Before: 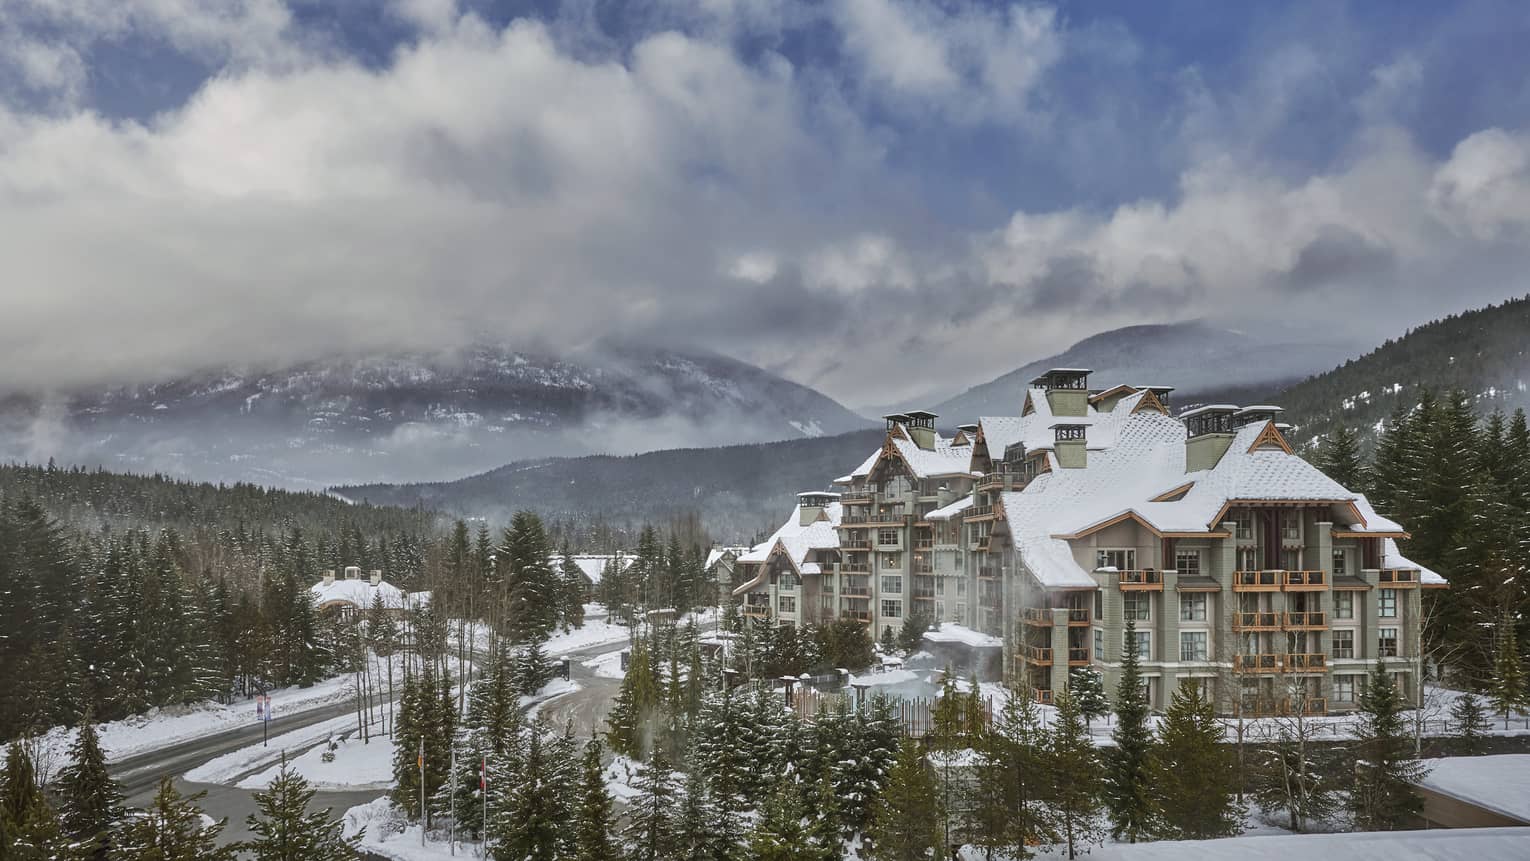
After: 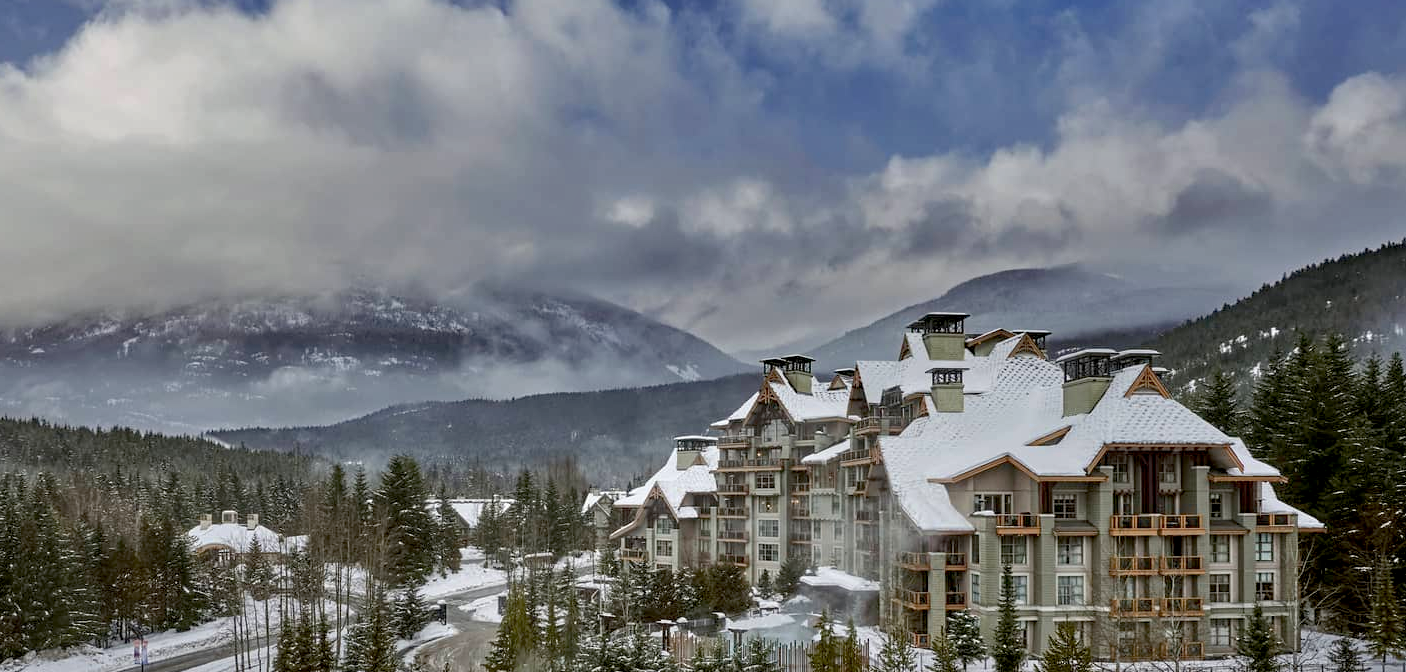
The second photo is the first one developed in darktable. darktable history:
haze removal: adaptive false
crop: left 8.092%, top 6.549%, bottom 15.289%
exposure: black level correction 0.017, exposure -0.005 EV, compensate highlight preservation false
